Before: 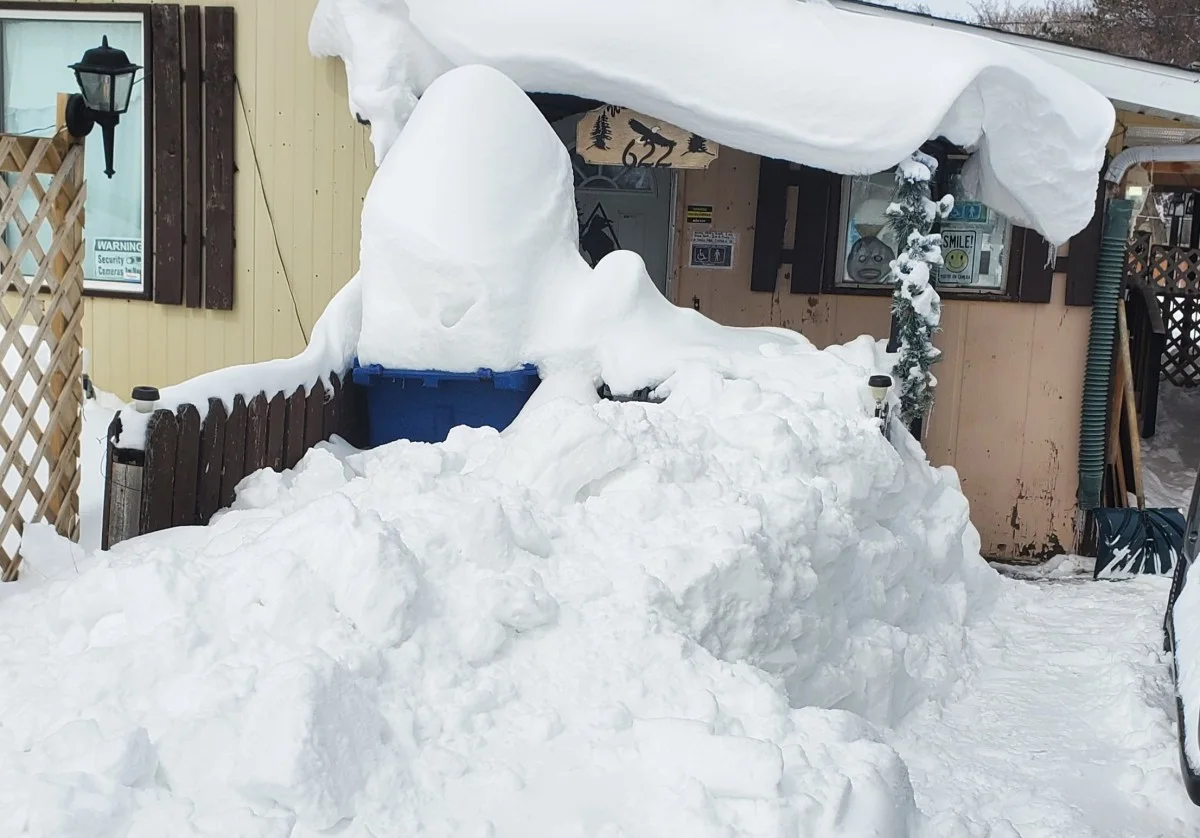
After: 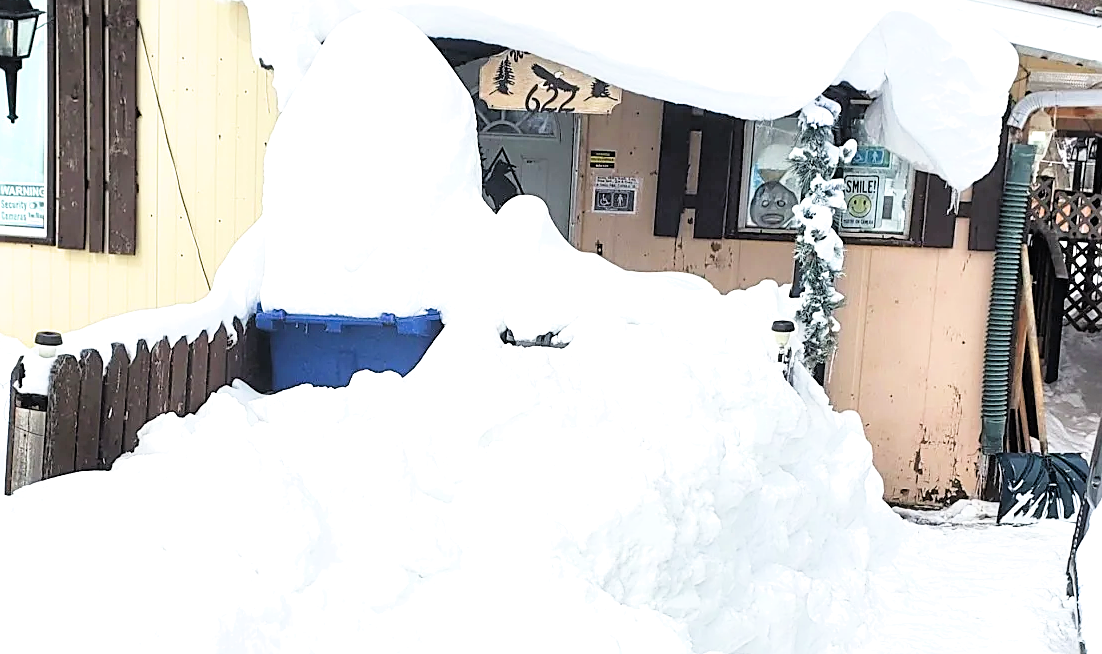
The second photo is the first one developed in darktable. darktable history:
crop: left 8.093%, top 6.624%, bottom 15.328%
tone equalizer: -8 EV -0.394 EV, -7 EV -0.402 EV, -6 EV -0.312 EV, -5 EV -0.221 EV, -3 EV 0.214 EV, -2 EV 0.362 EV, -1 EV 0.382 EV, +0 EV 0.405 EV
sharpen: on, module defaults
filmic rgb: black relative exposure -5.82 EV, white relative exposure 3.4 EV, hardness 3.68
exposure: black level correction 0, exposure 1.2 EV, compensate highlight preservation false
